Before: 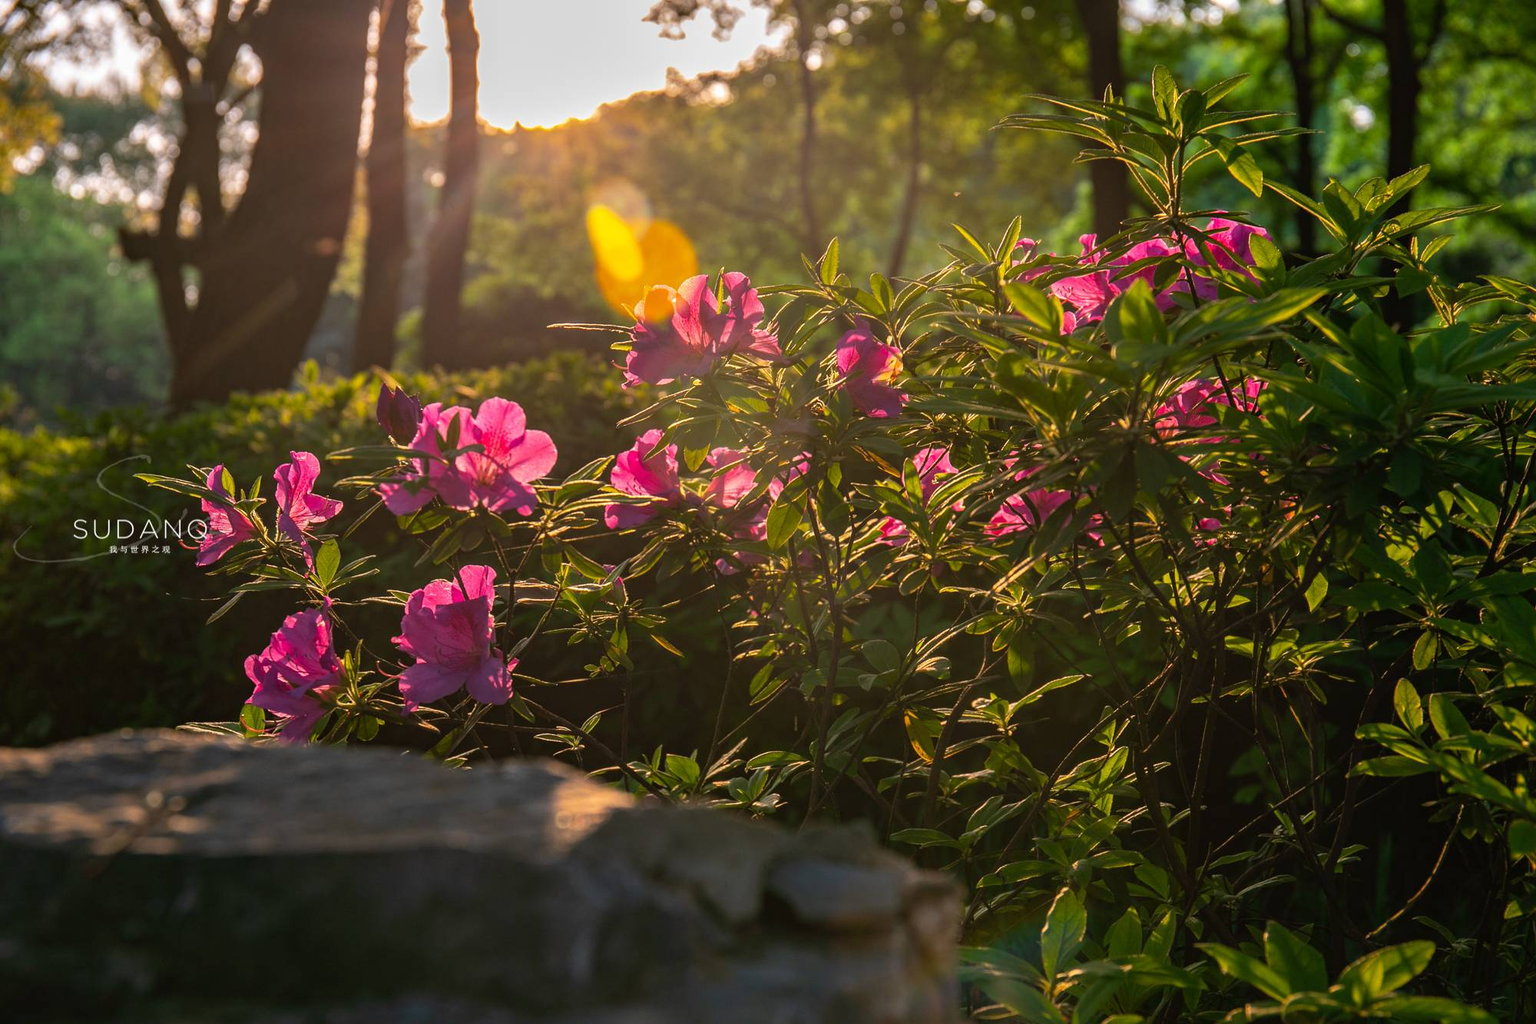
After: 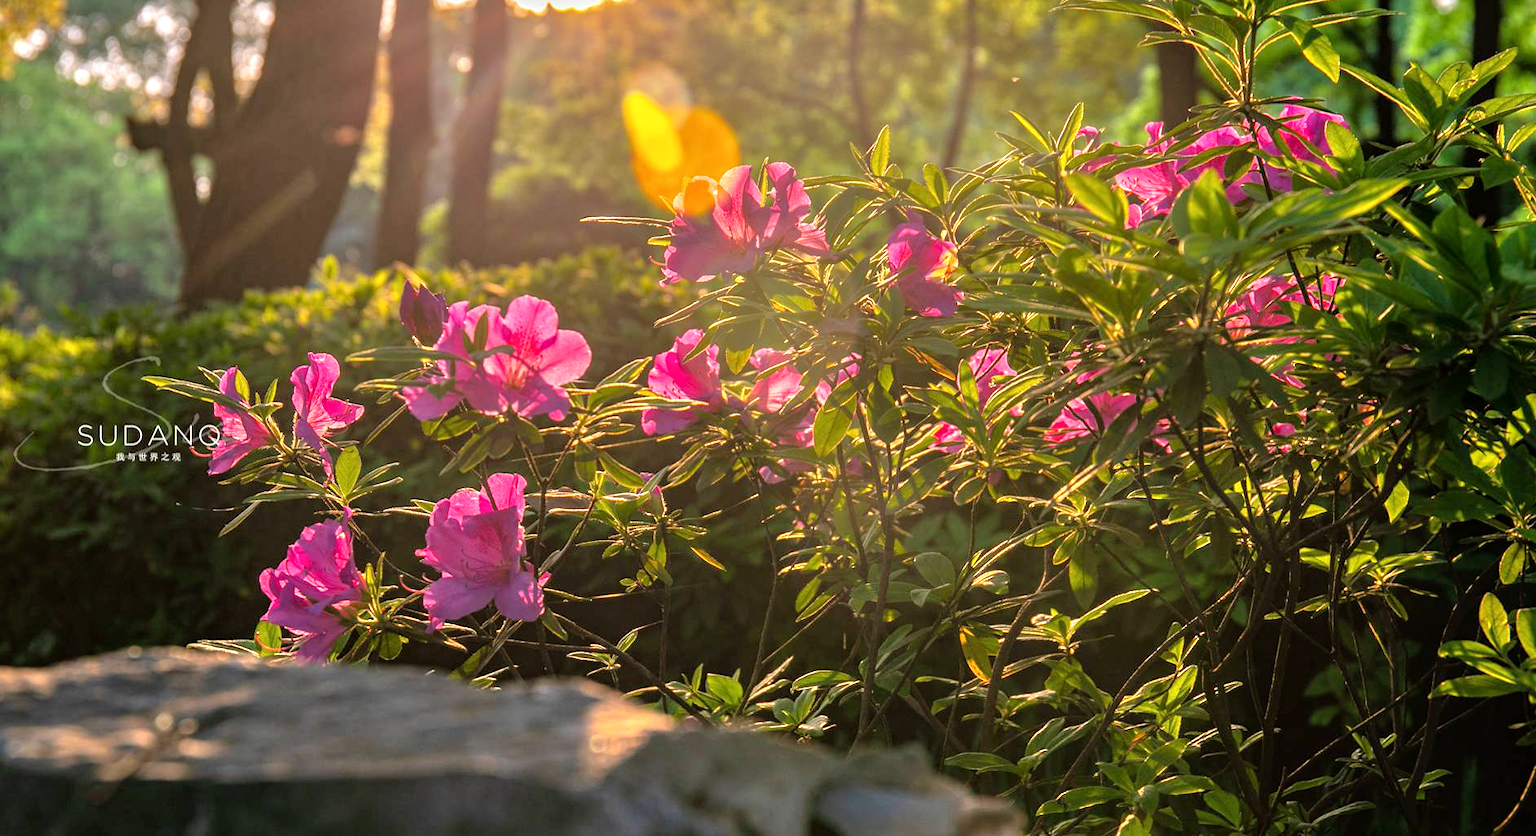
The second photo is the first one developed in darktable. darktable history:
crop and rotate: angle 0.03°, top 11.643%, right 5.651%, bottom 11.189%
local contrast: highlights 100%, shadows 100%, detail 120%, midtone range 0.2
tone equalizer: -7 EV 0.15 EV, -6 EV 0.6 EV, -5 EV 1.15 EV, -4 EV 1.33 EV, -3 EV 1.15 EV, -2 EV 0.6 EV, -1 EV 0.15 EV, mask exposure compensation -0.5 EV
